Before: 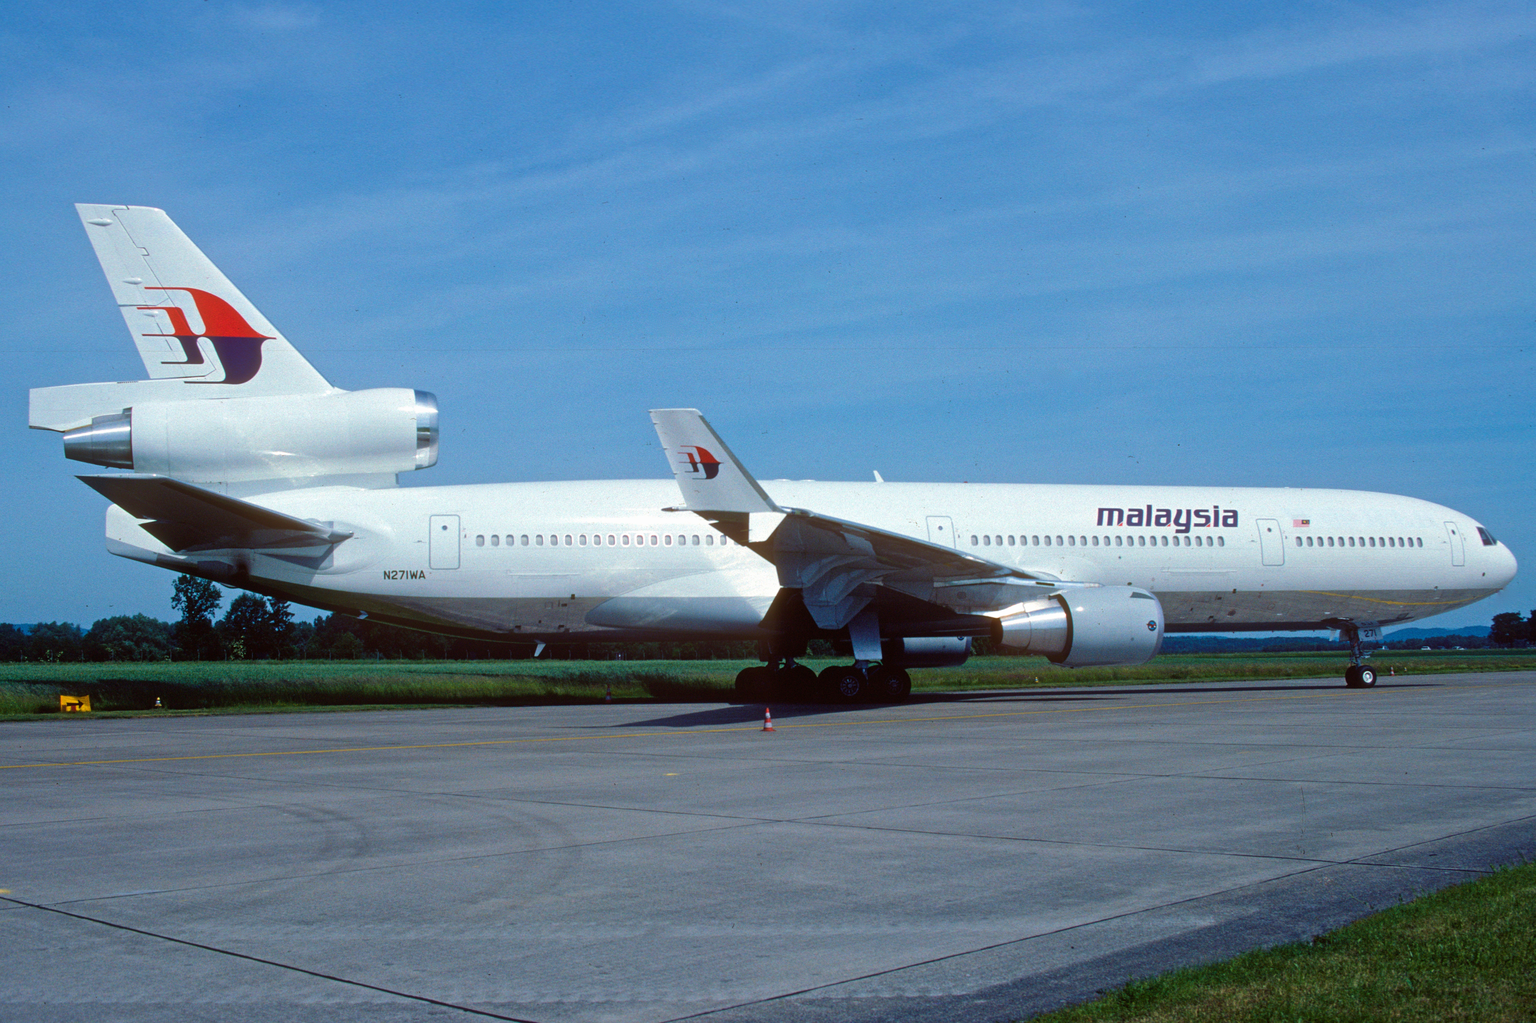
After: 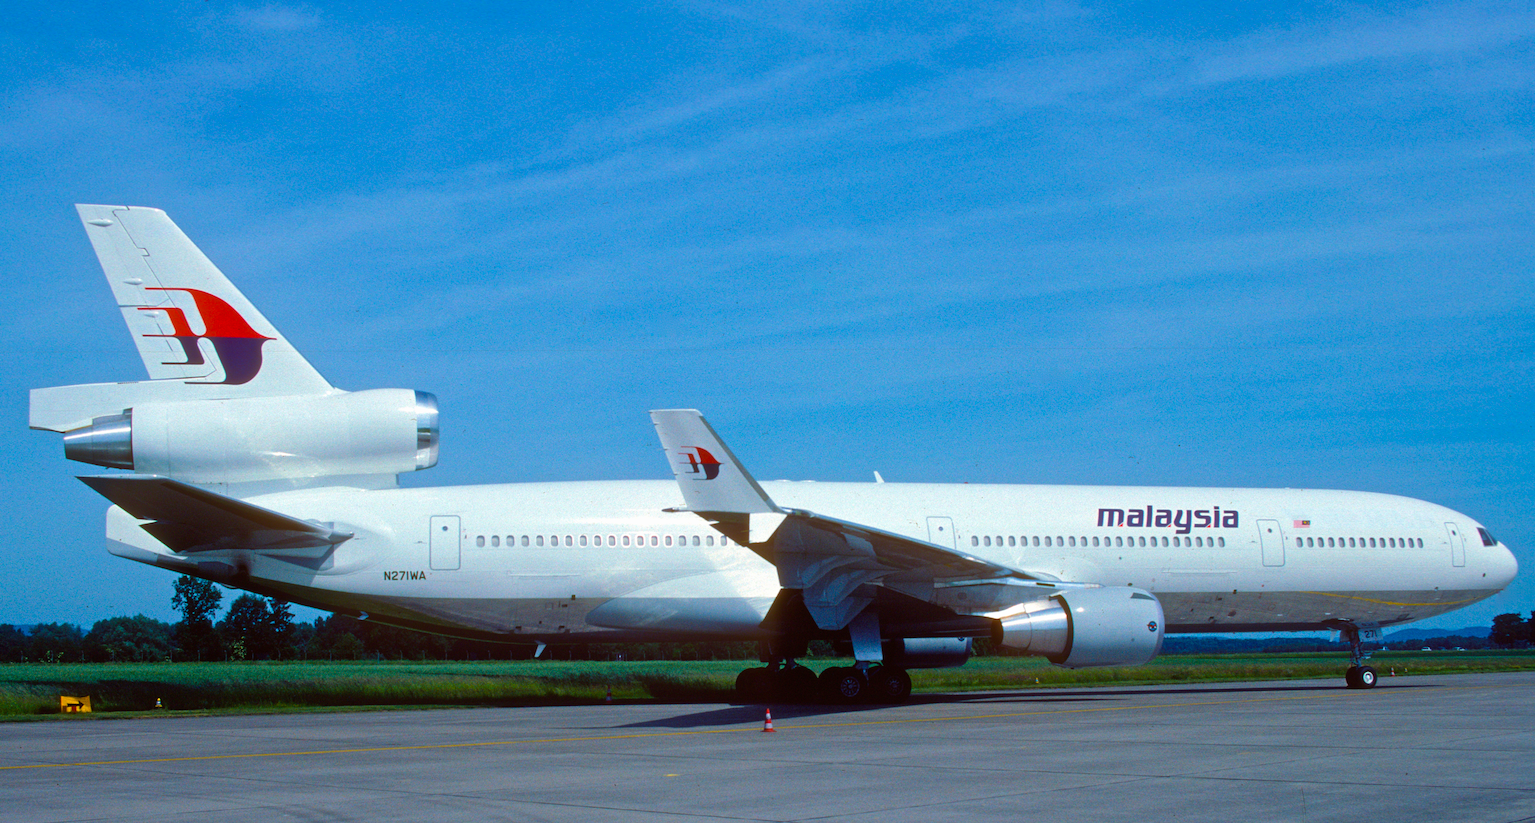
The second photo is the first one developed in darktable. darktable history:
color balance rgb: power › hue 328.21°, perceptual saturation grading › global saturation 30.063%, global vibrance 14.99%
crop: bottom 19.574%
